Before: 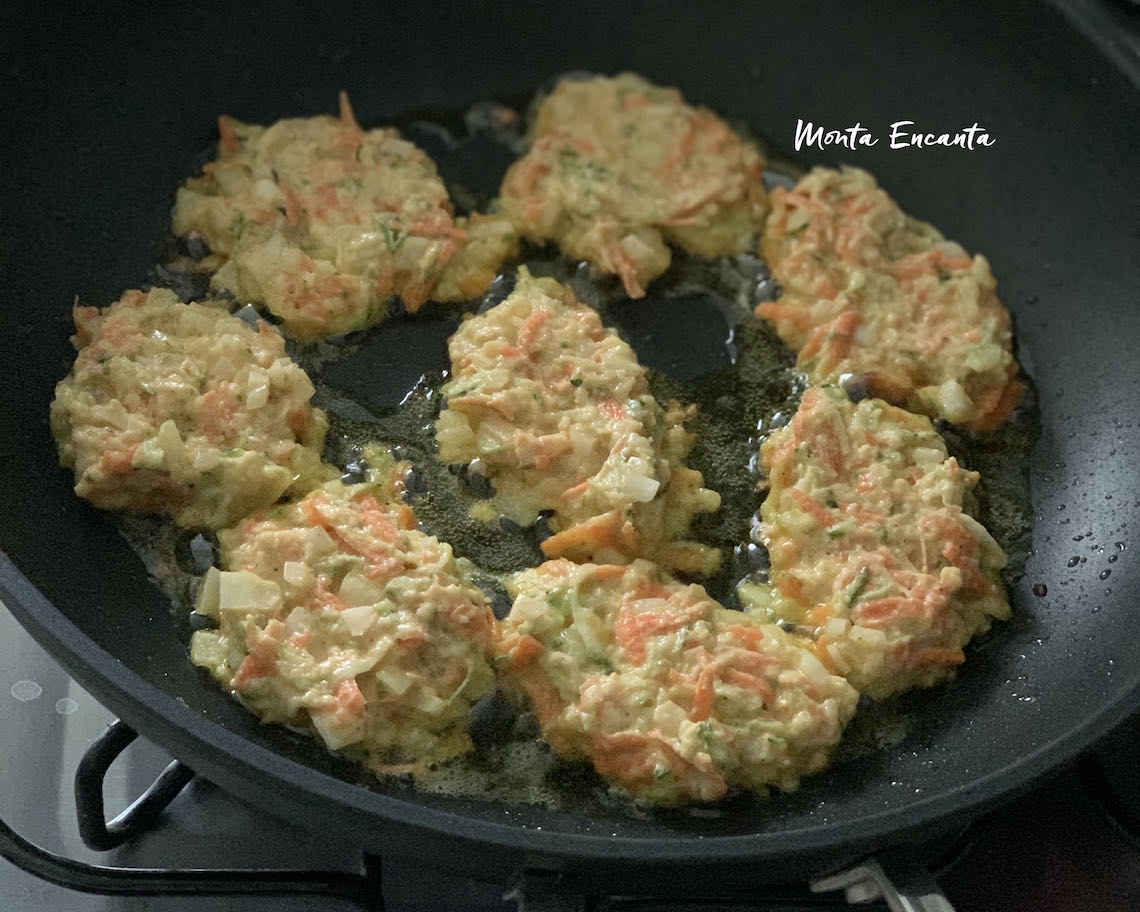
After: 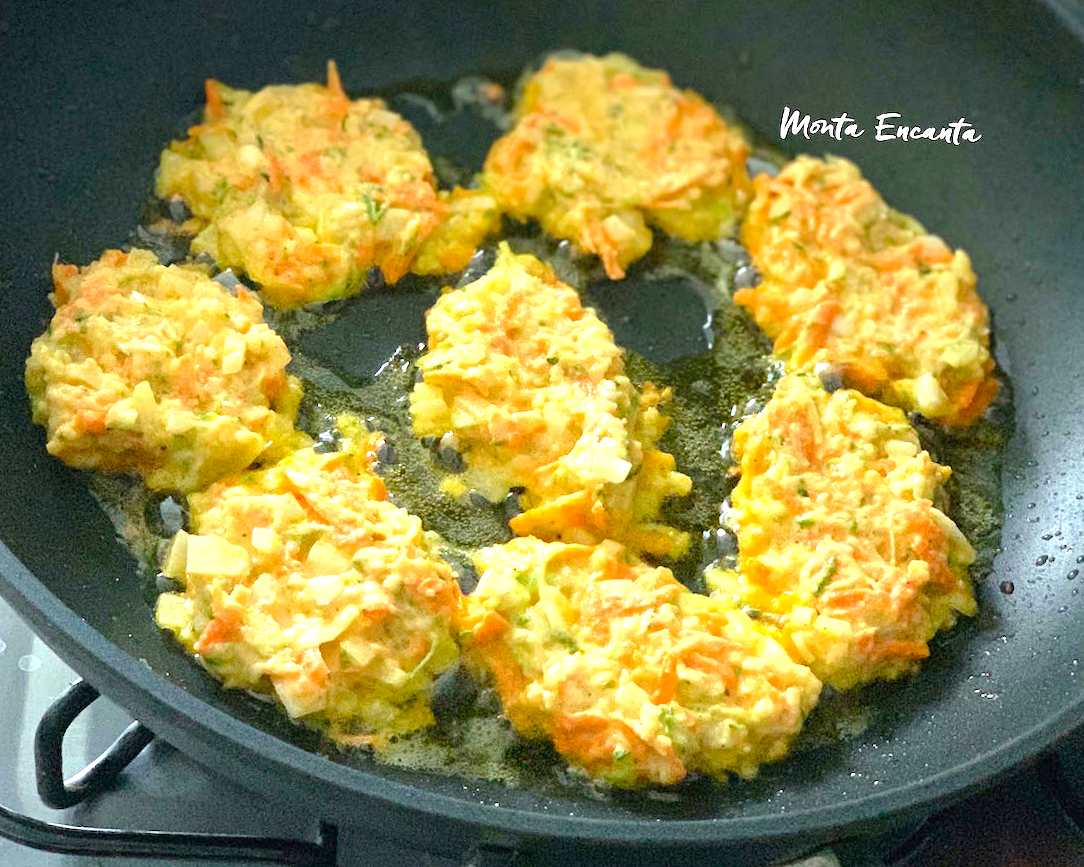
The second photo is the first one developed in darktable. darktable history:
exposure: black level correction 0, exposure 1.45 EV, compensate exposure bias true, compensate highlight preservation false
color balance rgb: perceptual saturation grading › global saturation 25%, perceptual brilliance grading › mid-tones 10%, perceptual brilliance grading › shadows 15%, global vibrance 20%
crop and rotate: angle -2.38°
